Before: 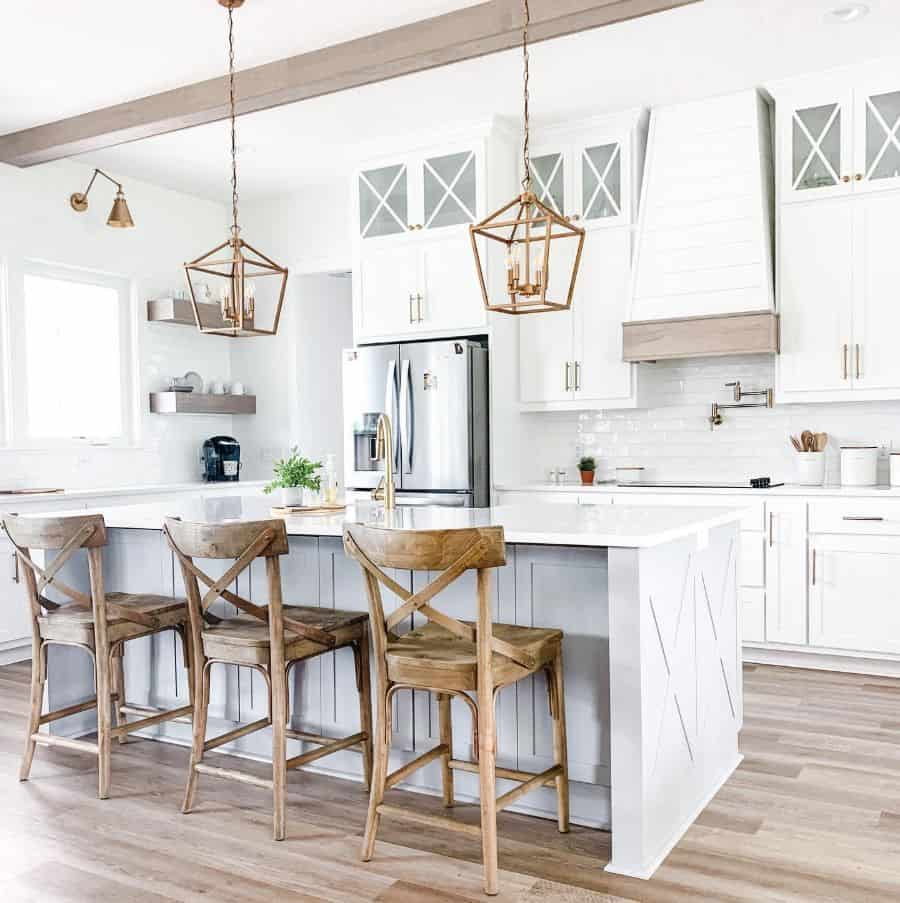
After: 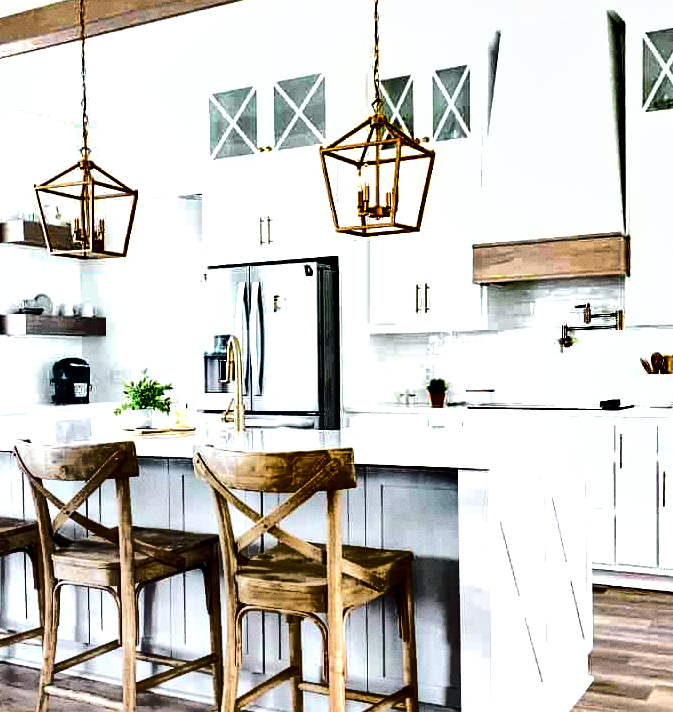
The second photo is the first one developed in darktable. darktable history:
tone curve: curves: ch0 [(0, 0.008) (0.081, 0.044) (0.177, 0.123) (0.283, 0.253) (0.427, 0.441) (0.495, 0.524) (0.661, 0.756) (0.796, 0.859) (1, 0.951)]; ch1 [(0, 0) (0.161, 0.092) (0.35, 0.33) (0.392, 0.392) (0.427, 0.426) (0.479, 0.472) (0.505, 0.5) (0.521, 0.519) (0.567, 0.556) (0.583, 0.588) (0.625, 0.627) (0.678, 0.733) (1, 1)]; ch2 [(0, 0) (0.346, 0.362) (0.404, 0.427) (0.502, 0.499) (0.523, 0.522) (0.544, 0.561) (0.58, 0.59) (0.629, 0.642) (0.717, 0.678) (1, 1)], color space Lab, independent channels, preserve colors none
crop: left 16.768%, top 8.653%, right 8.362%, bottom 12.485%
grain: on, module defaults
local contrast: highlights 100%, shadows 100%, detail 120%, midtone range 0.2
shadows and highlights: shadows 24.5, highlights -78.15, soften with gaussian
tone equalizer: -8 EV -1.08 EV, -7 EV -1.01 EV, -6 EV -0.867 EV, -5 EV -0.578 EV, -3 EV 0.578 EV, -2 EV 0.867 EV, -1 EV 1.01 EV, +0 EV 1.08 EV, edges refinement/feathering 500, mask exposure compensation -1.57 EV, preserve details no
